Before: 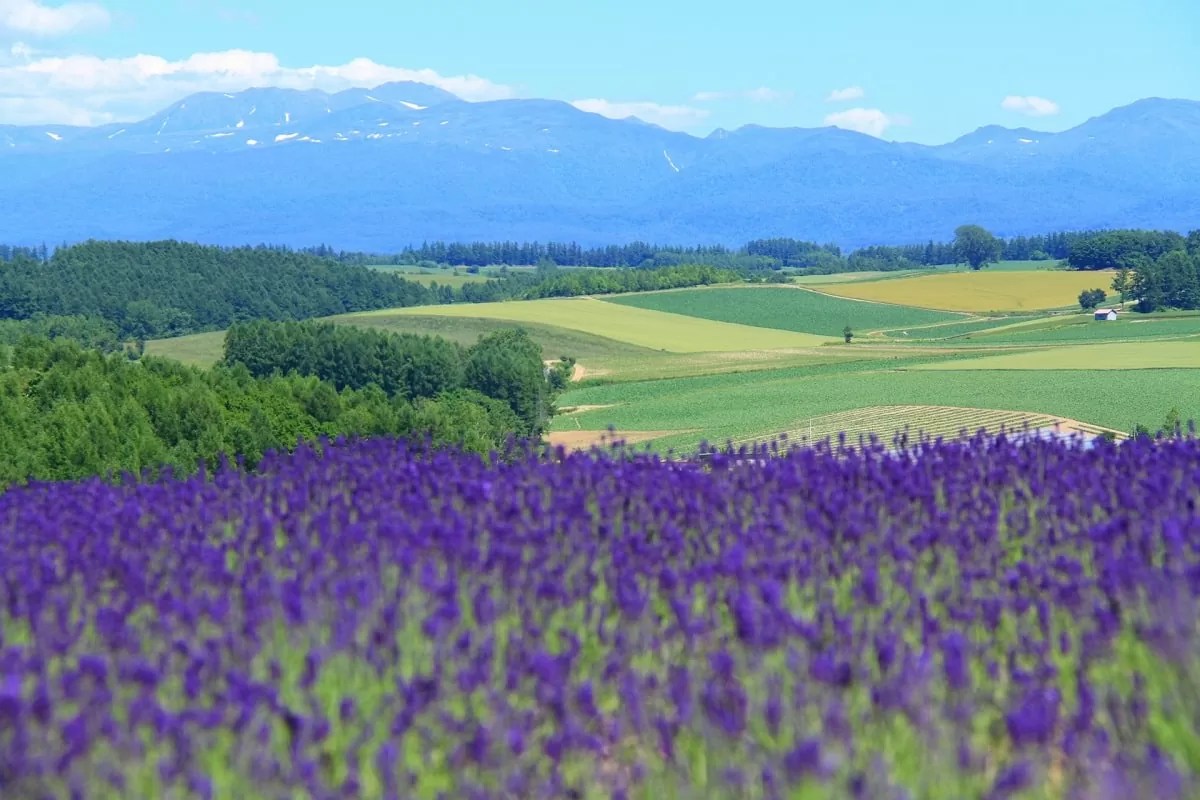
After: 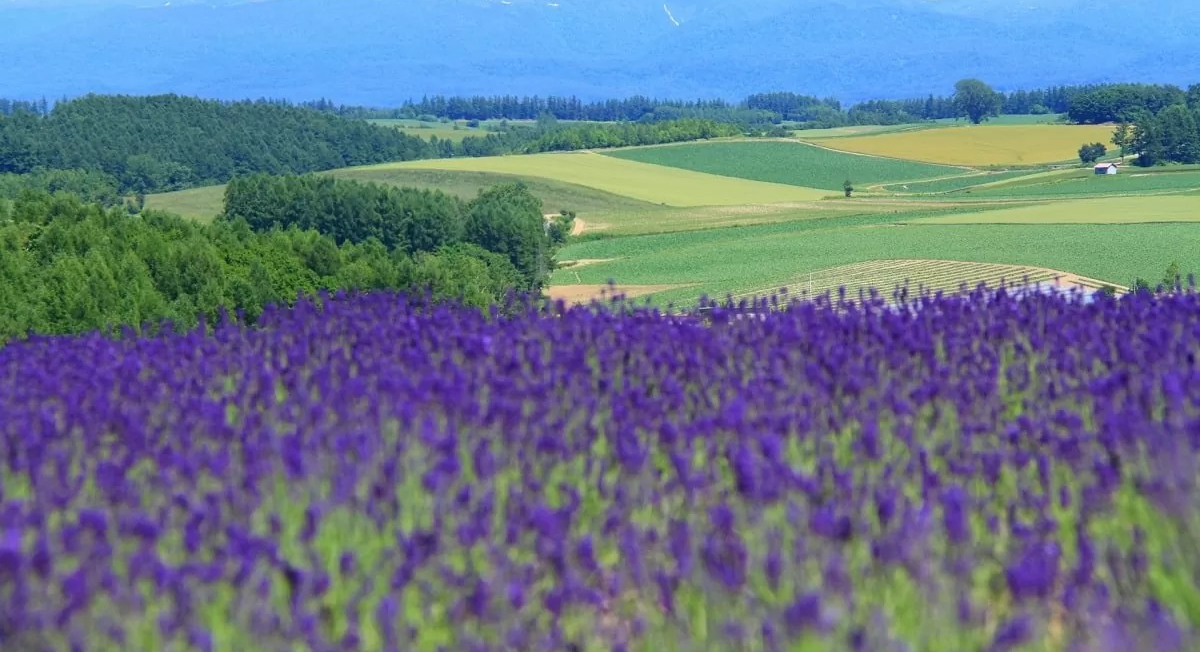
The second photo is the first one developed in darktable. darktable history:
crop and rotate: top 18.421%
